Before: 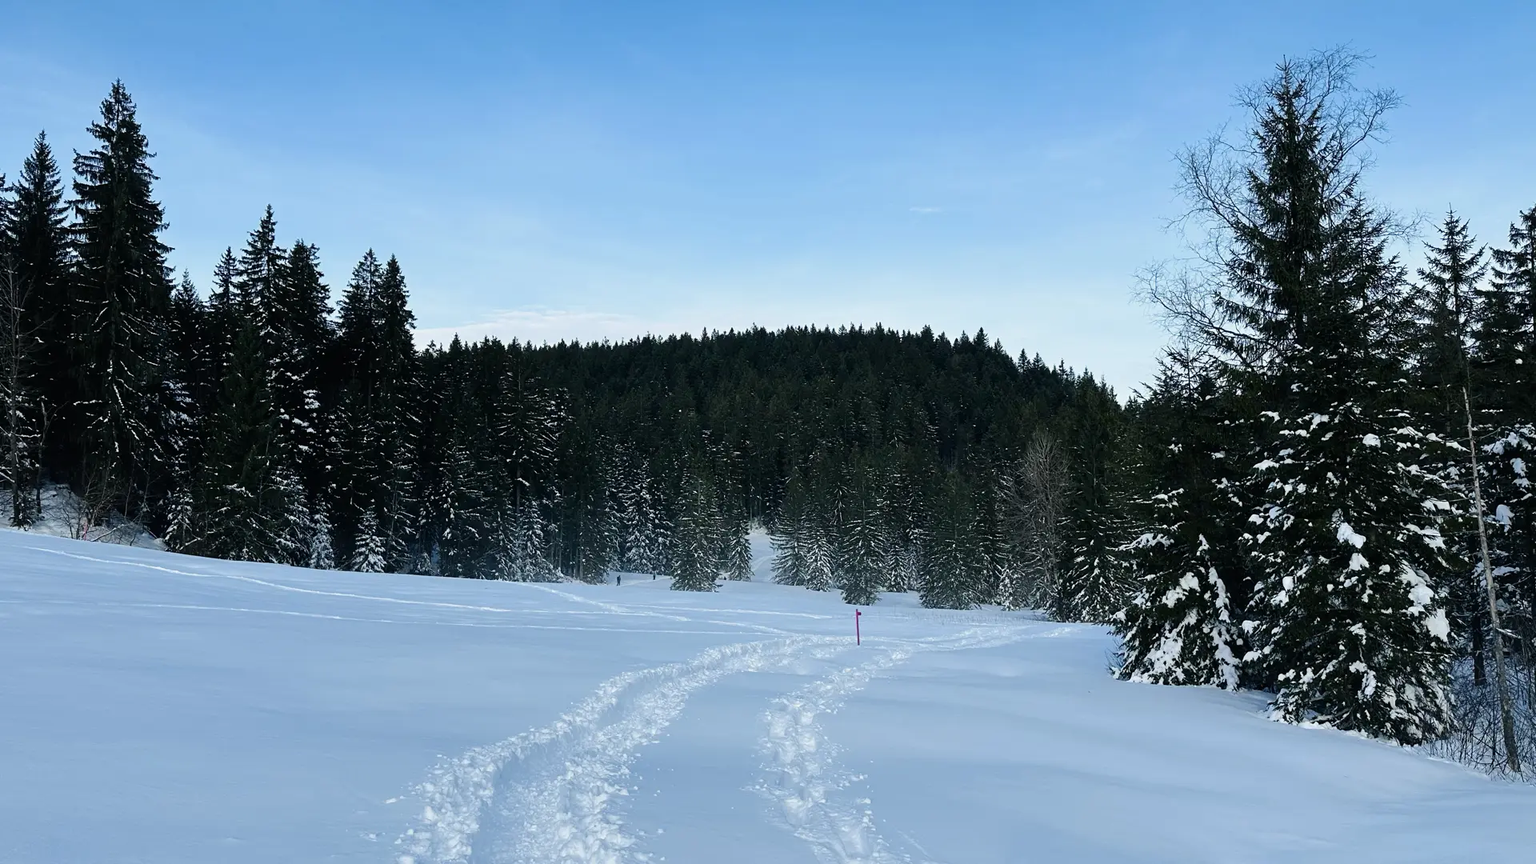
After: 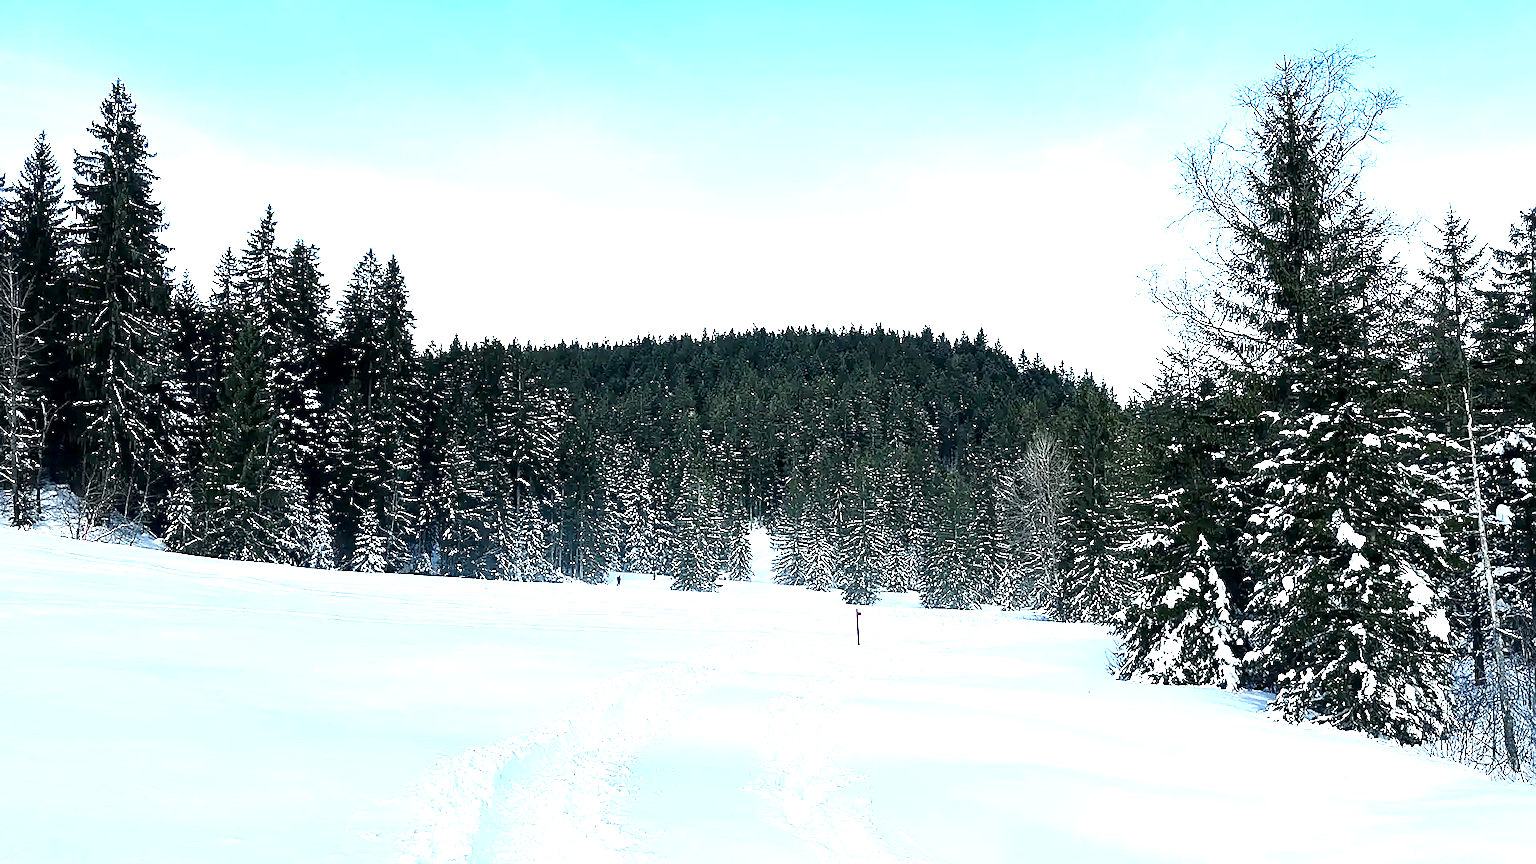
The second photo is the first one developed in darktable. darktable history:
local contrast: mode bilateral grid, contrast 25, coarseness 60, detail 151%, midtone range 0.2
sharpen: radius 1.4, amount 1.25, threshold 0.7
exposure: black level correction 0.001, exposure 1.646 EV, compensate exposure bias true, compensate highlight preservation false
